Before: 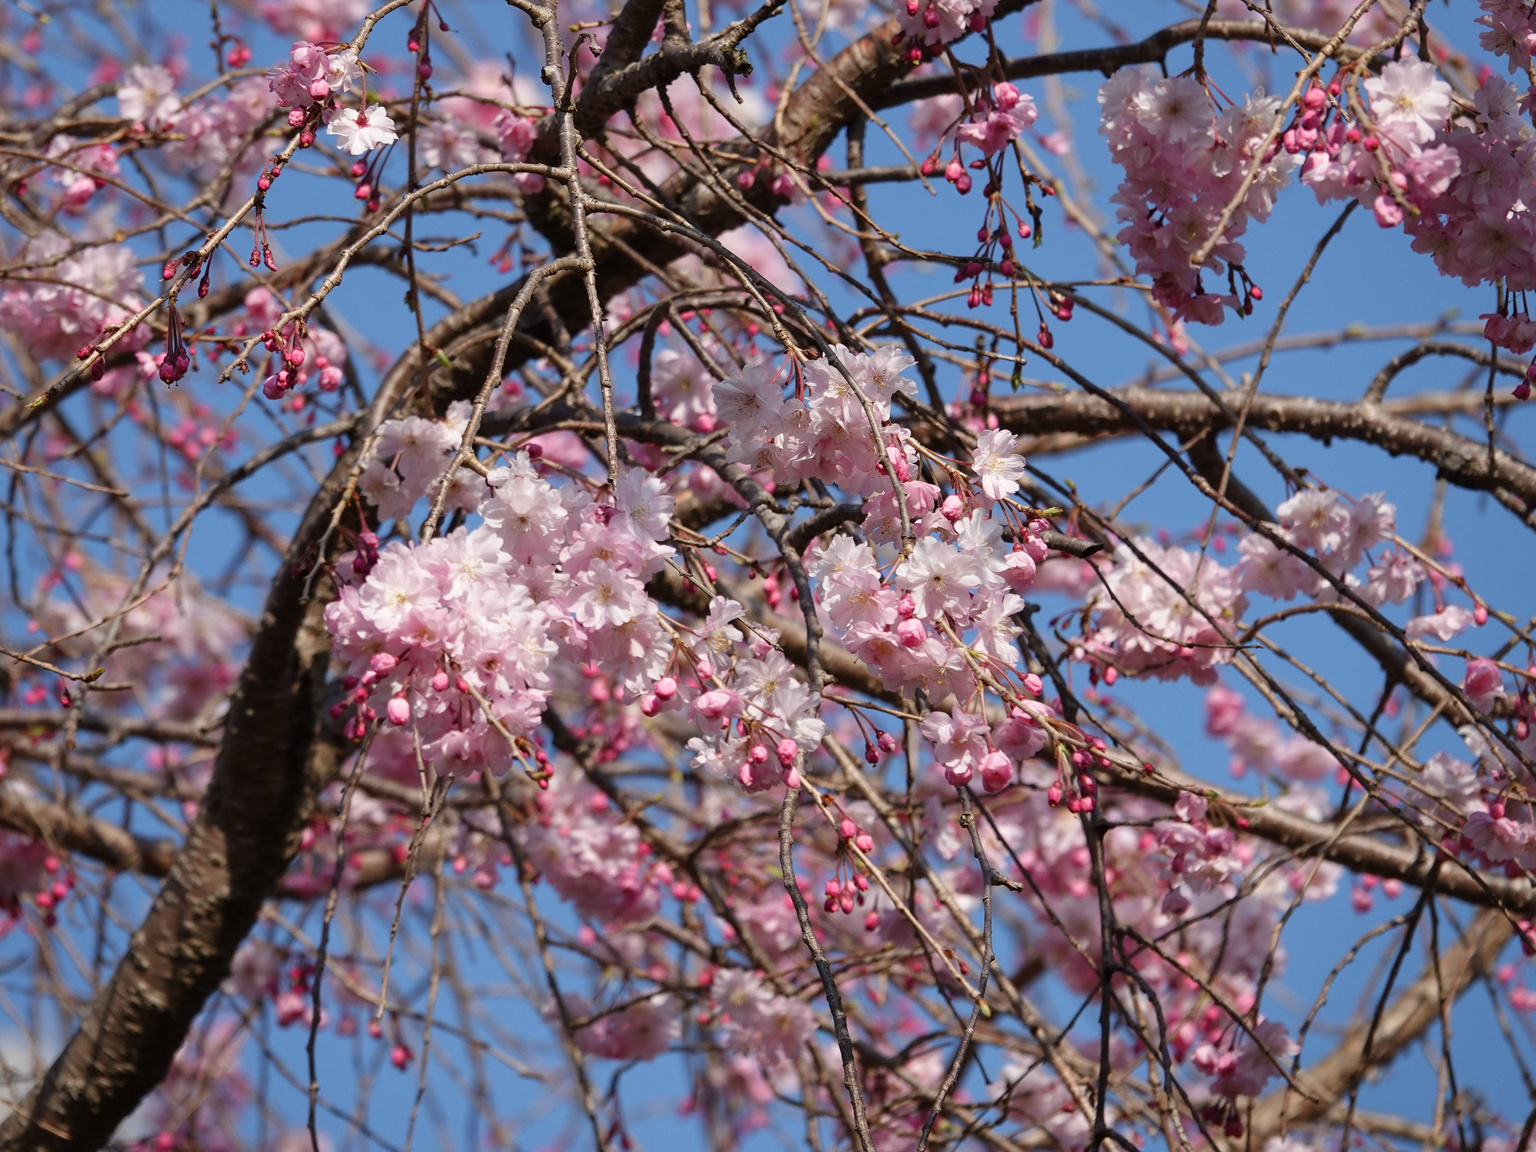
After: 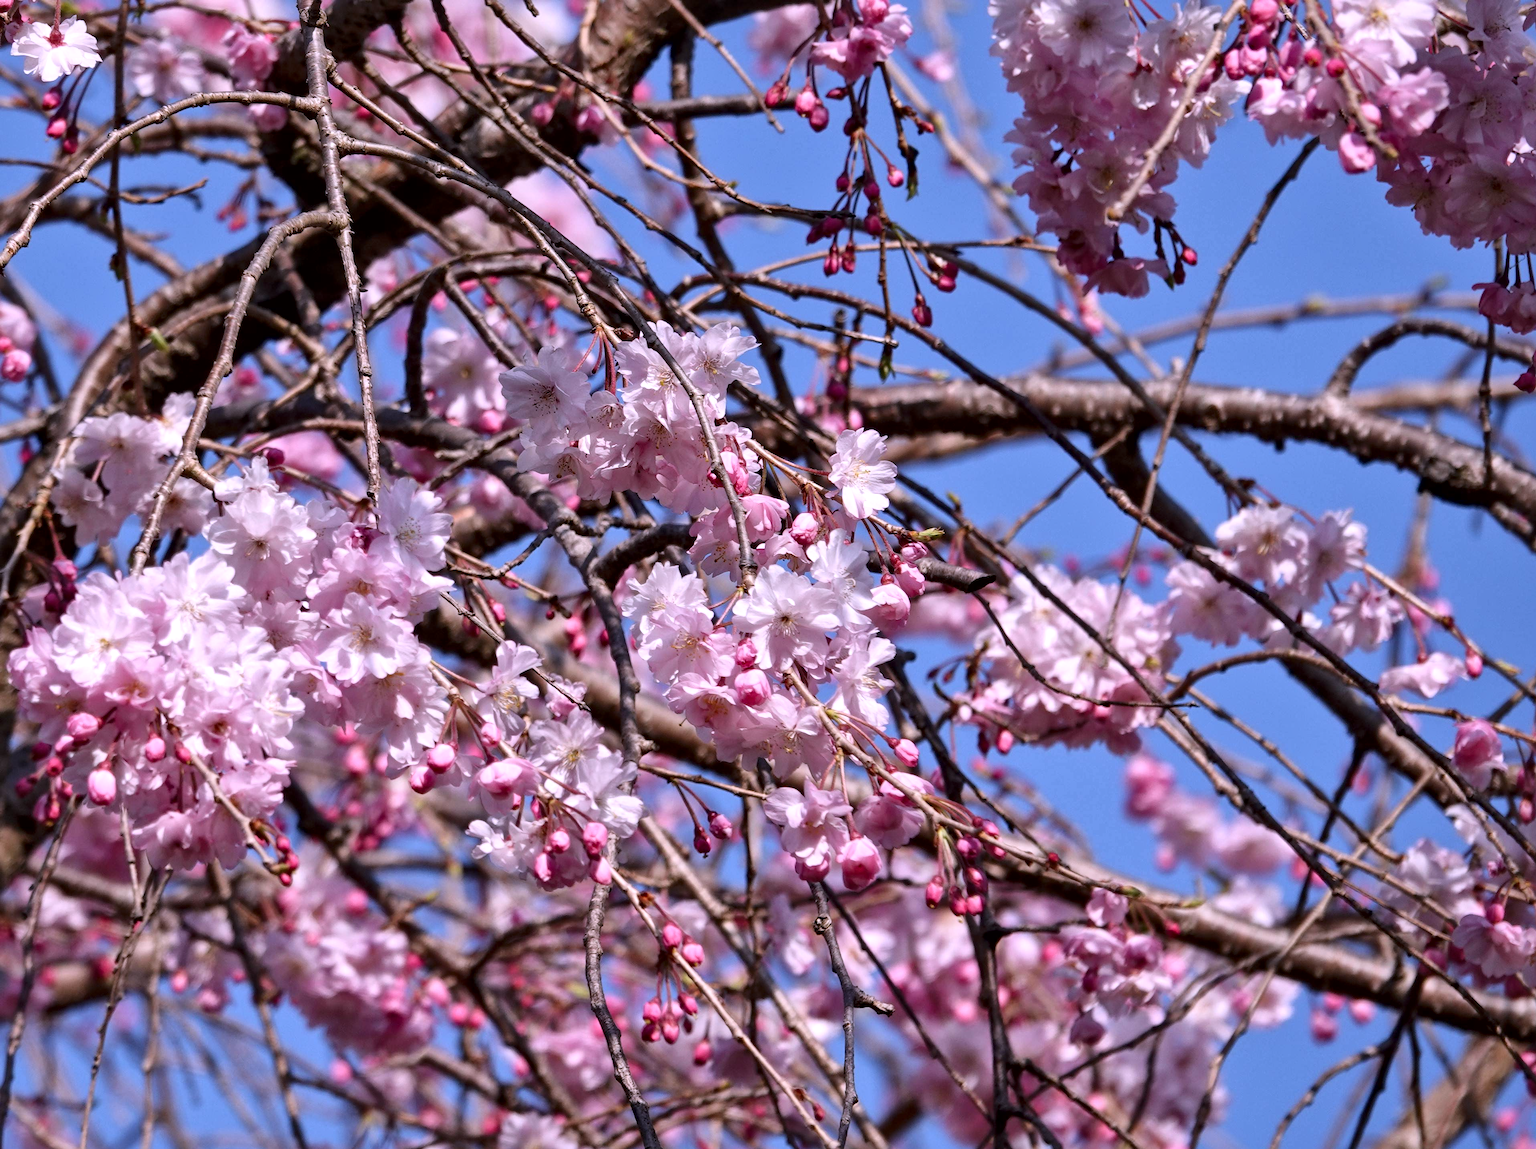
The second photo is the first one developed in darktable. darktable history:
local contrast: mode bilateral grid, contrast 25, coarseness 60, detail 151%, midtone range 0.2
white balance: red 1.042, blue 1.17
crop and rotate: left 20.74%, top 7.912%, right 0.375%, bottom 13.378%
